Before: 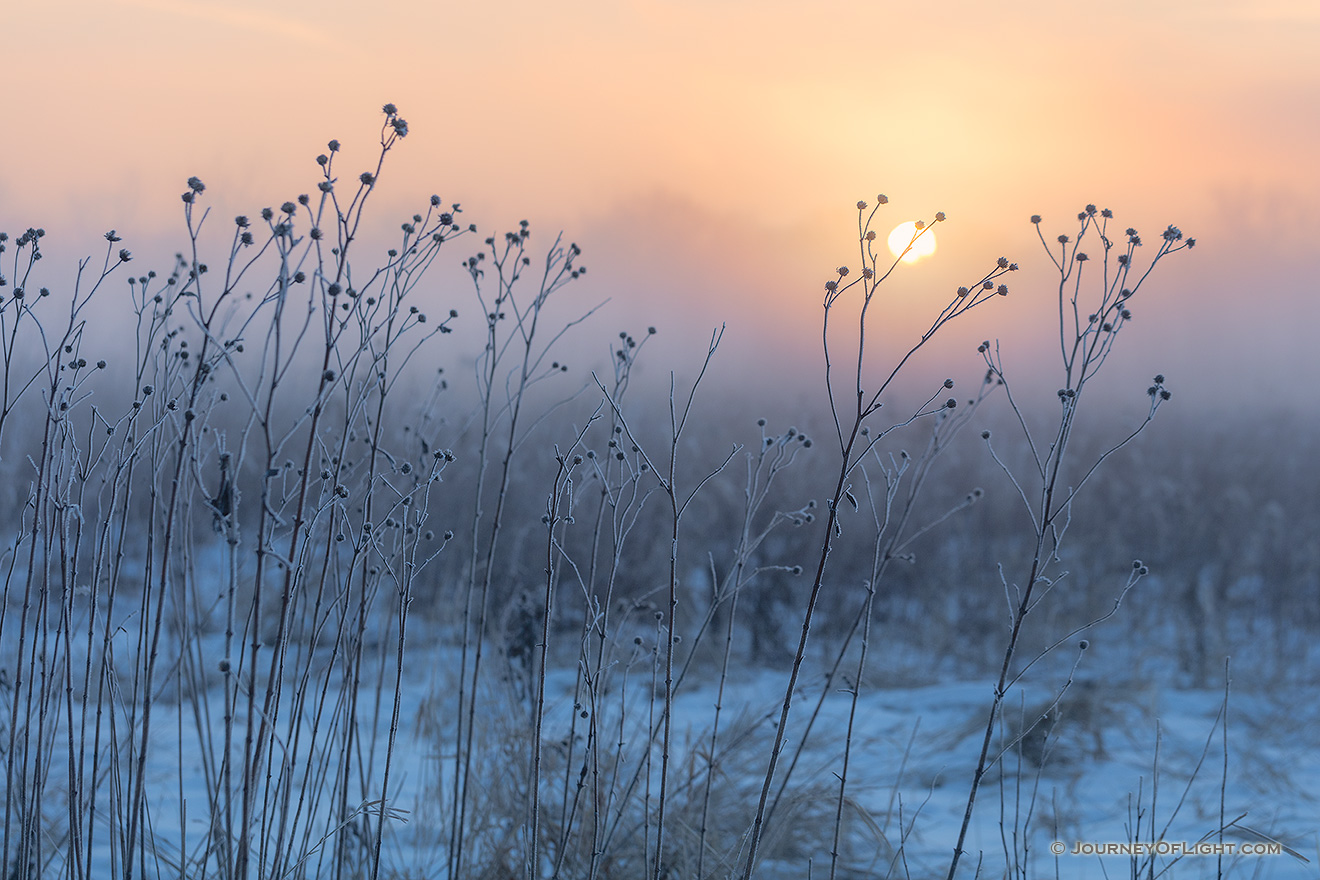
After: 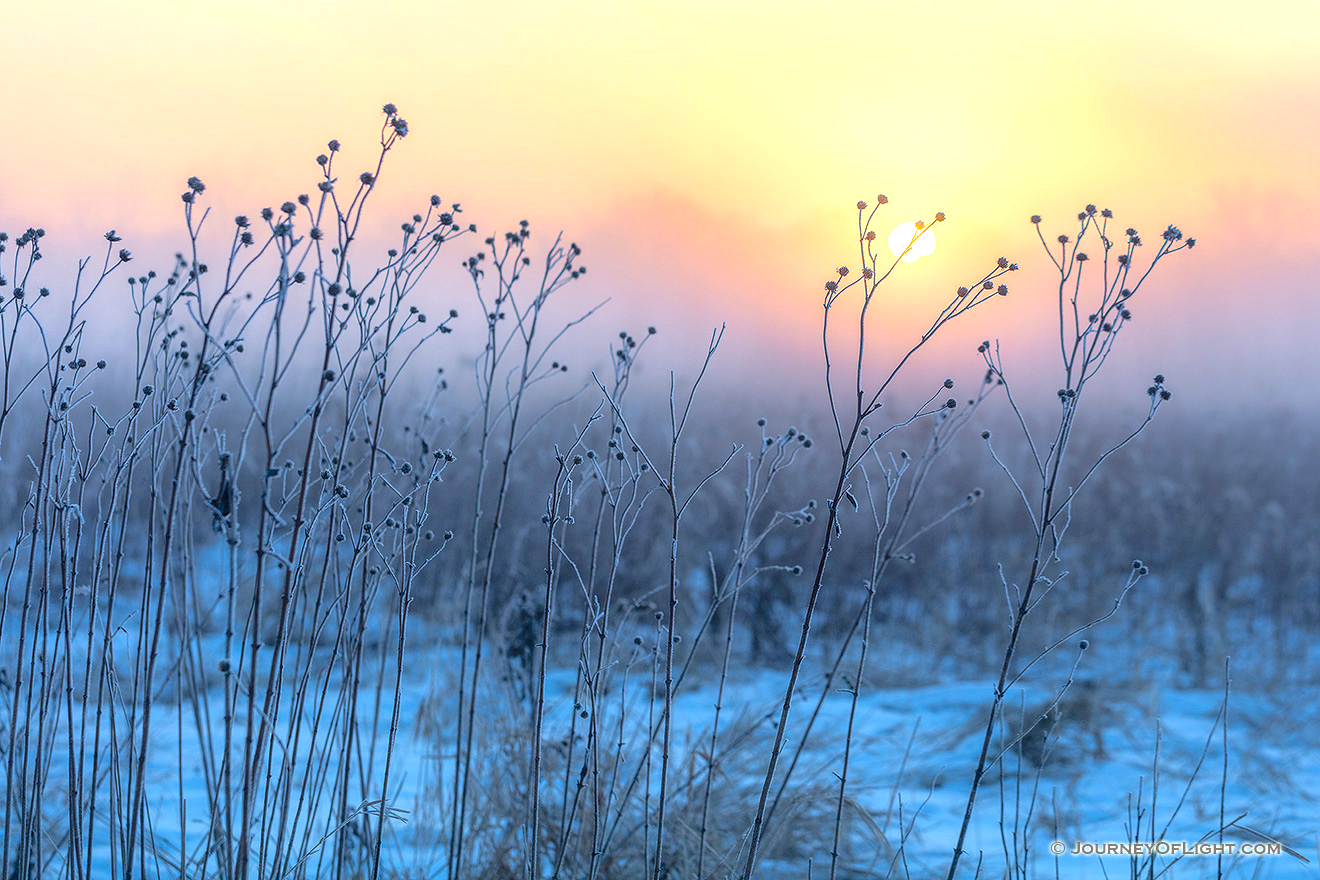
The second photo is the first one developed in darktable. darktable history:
color balance rgb: linear chroma grading › global chroma 15.362%, perceptual saturation grading › global saturation 19.952%, perceptual brilliance grading › global brilliance 17.689%
local contrast: on, module defaults
